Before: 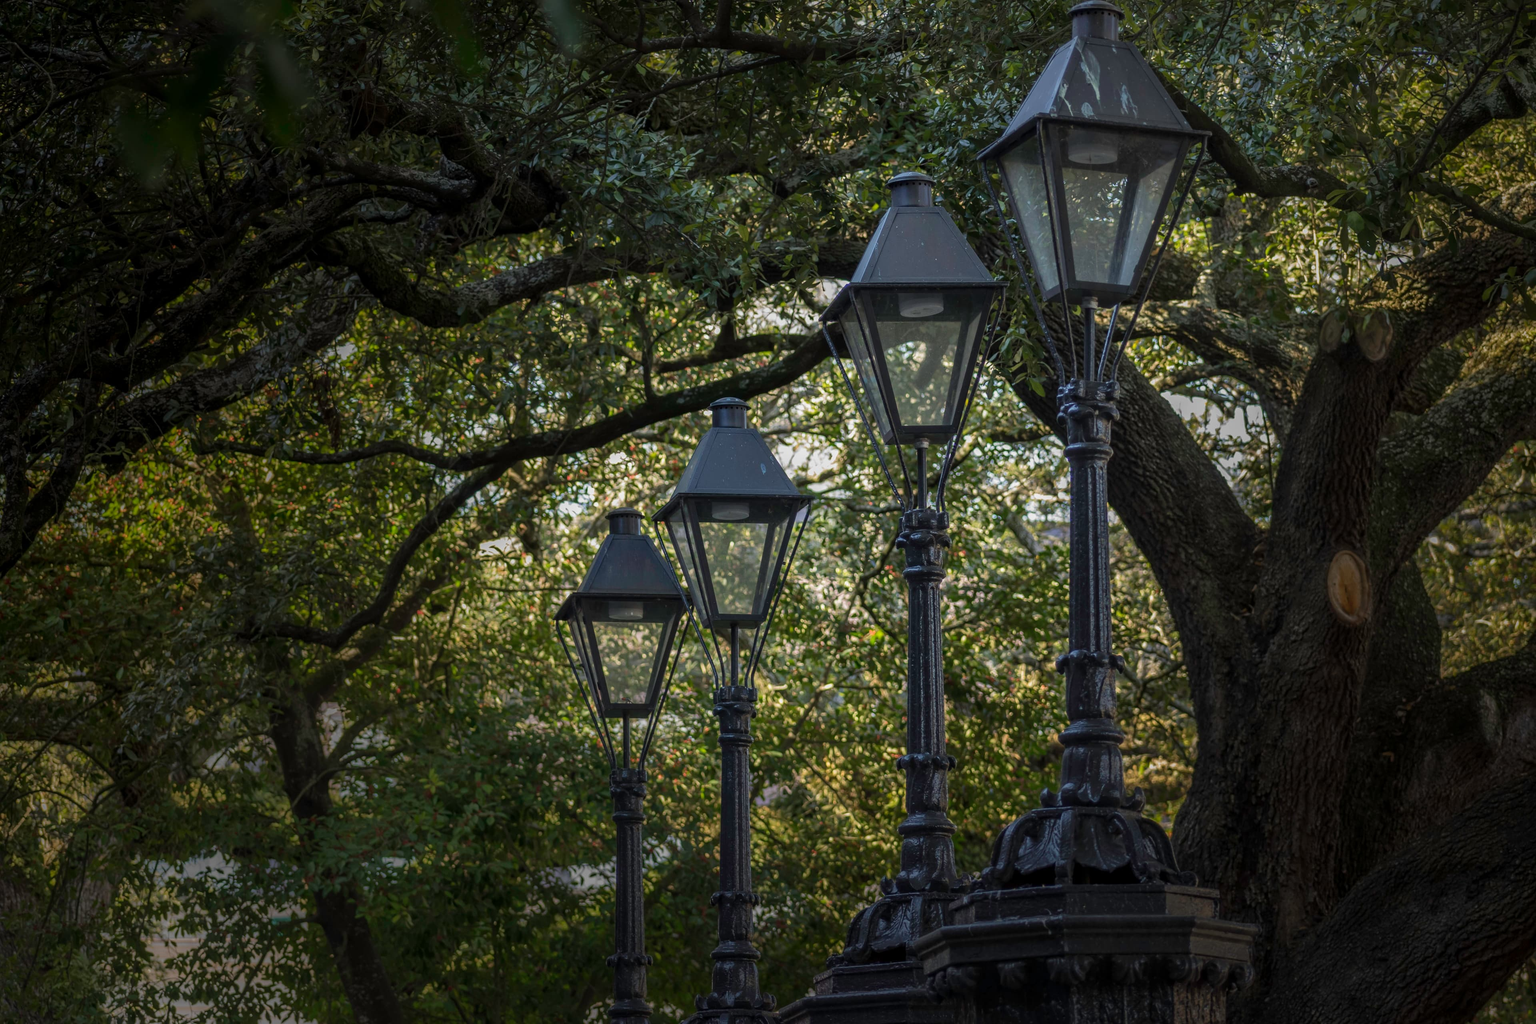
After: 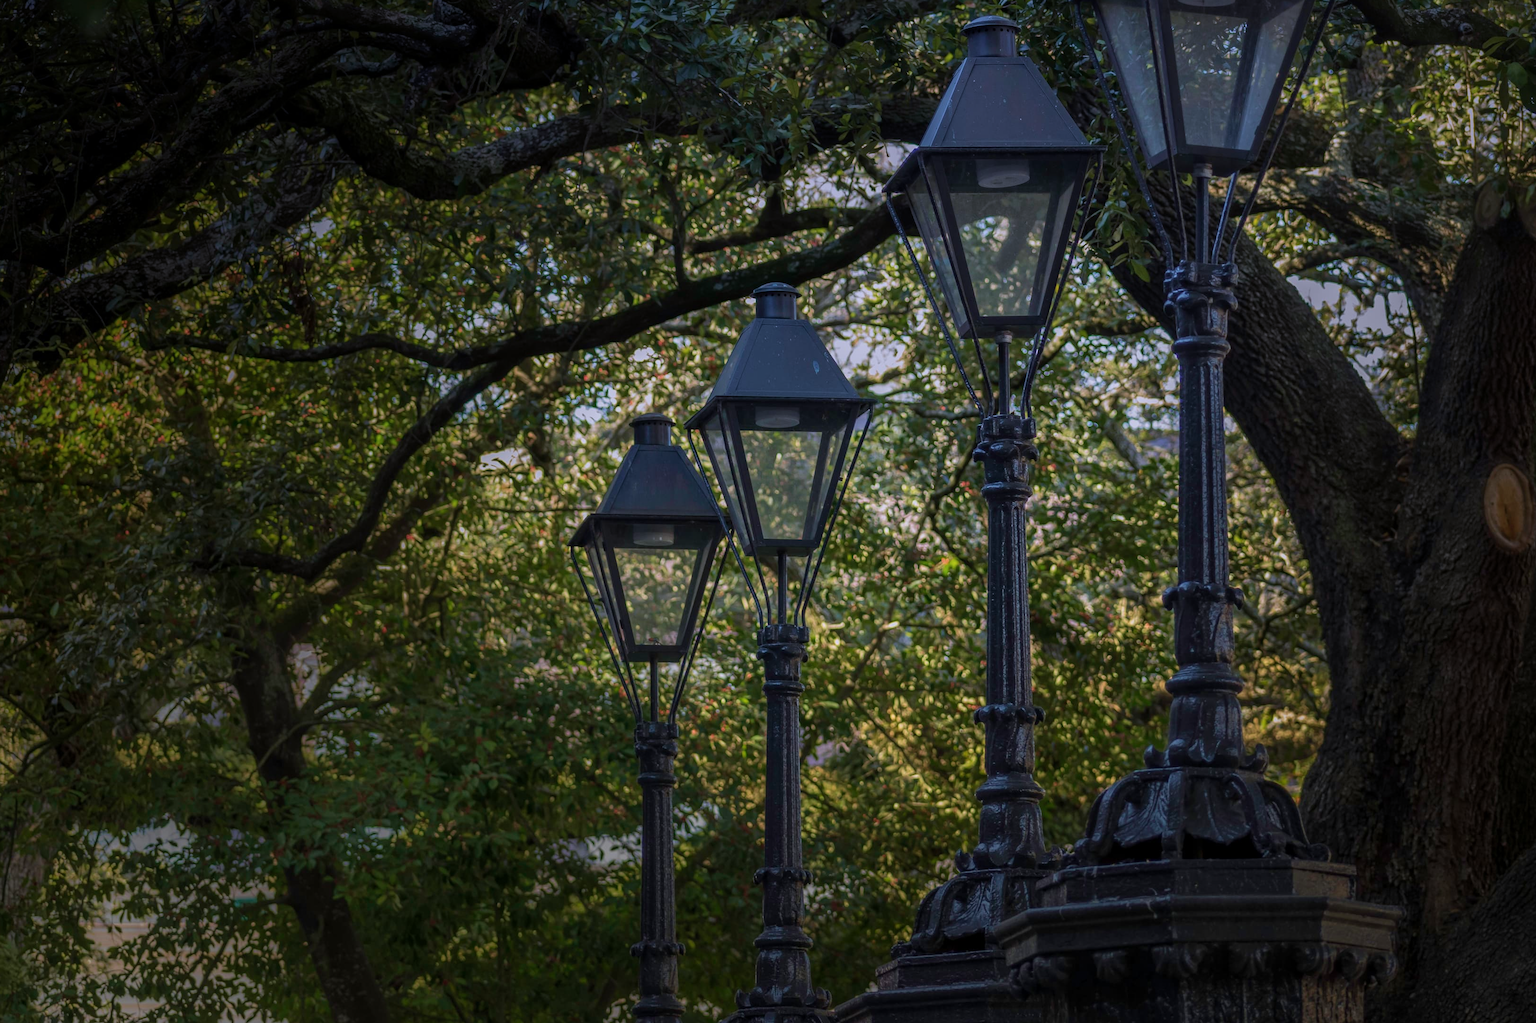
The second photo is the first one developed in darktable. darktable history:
crop and rotate: left 4.842%, top 15.51%, right 10.668%
exposure: compensate highlight preservation false
graduated density: hue 238.83°, saturation 50%
velvia: on, module defaults
